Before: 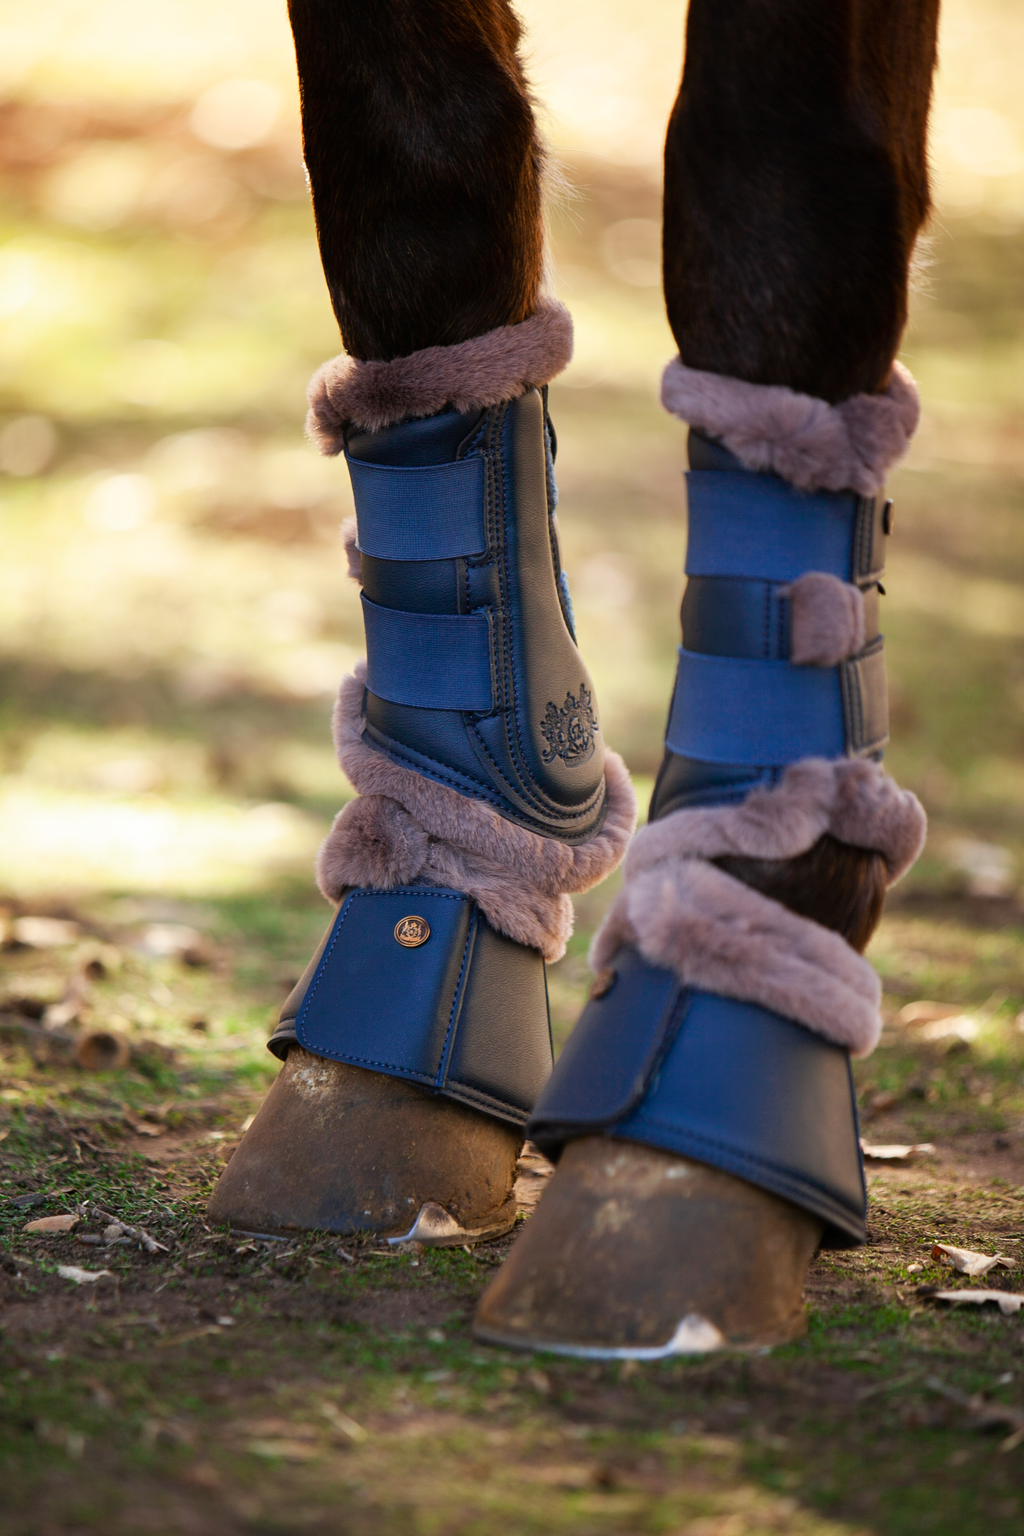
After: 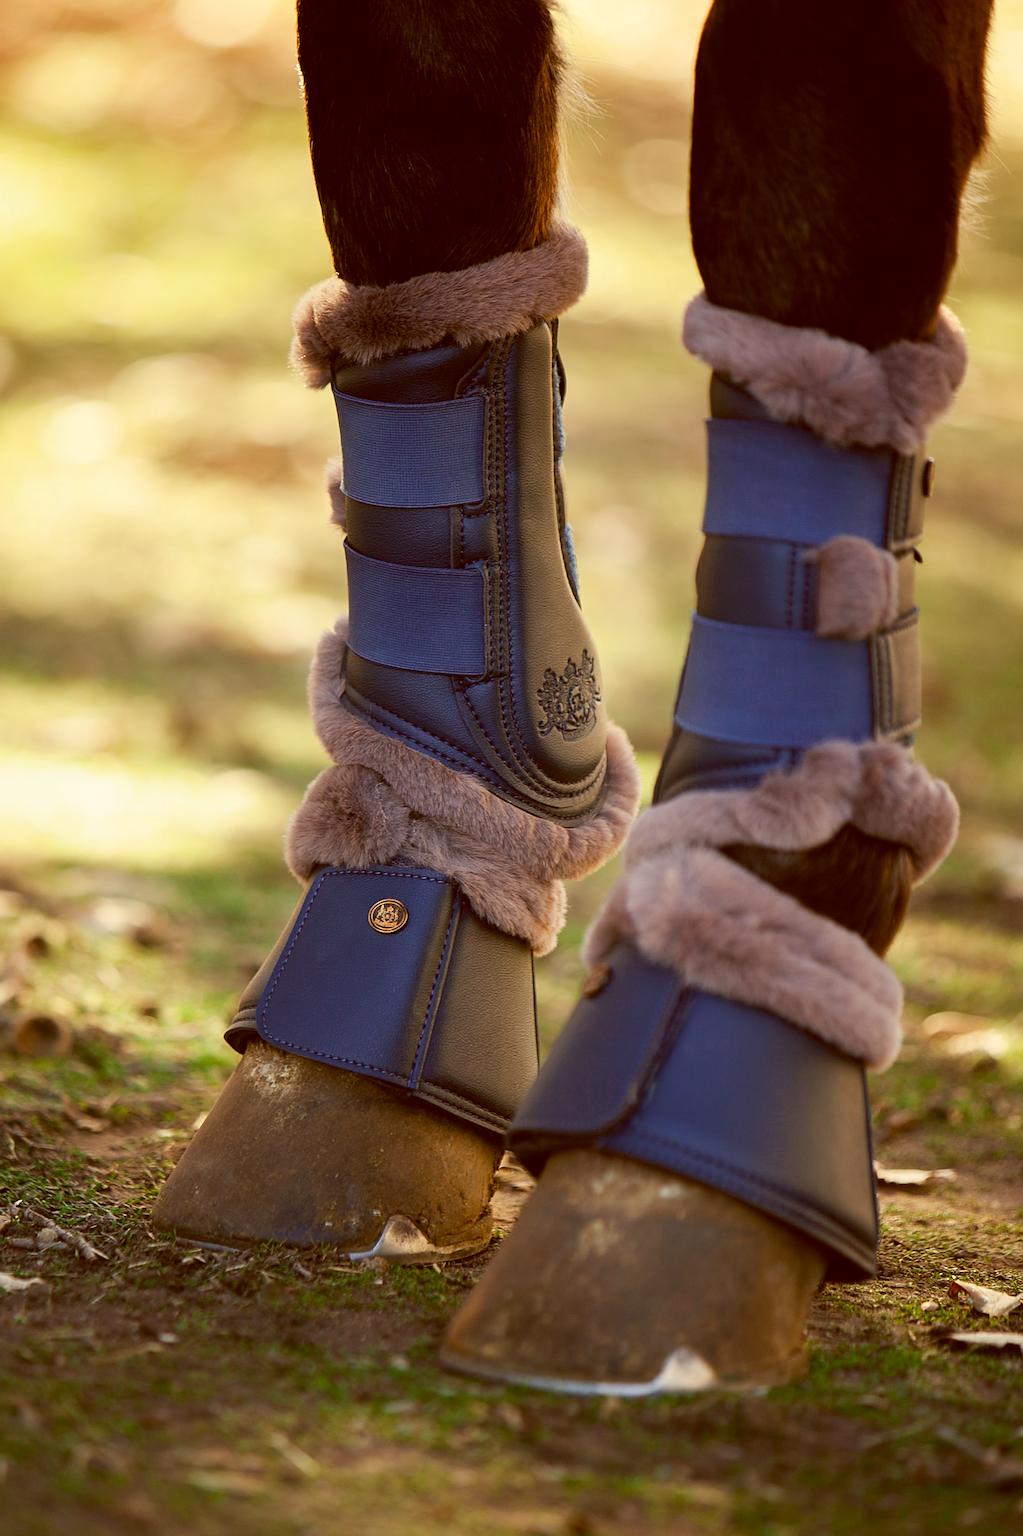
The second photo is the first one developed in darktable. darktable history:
crop and rotate: angle -1.96°, left 3.097%, top 4.154%, right 1.586%, bottom 0.529%
sharpen: amount 0.55
color balance: lift [1.001, 1.007, 1, 0.993], gamma [1.023, 1.026, 1.01, 0.974], gain [0.964, 1.059, 1.073, 0.927]
